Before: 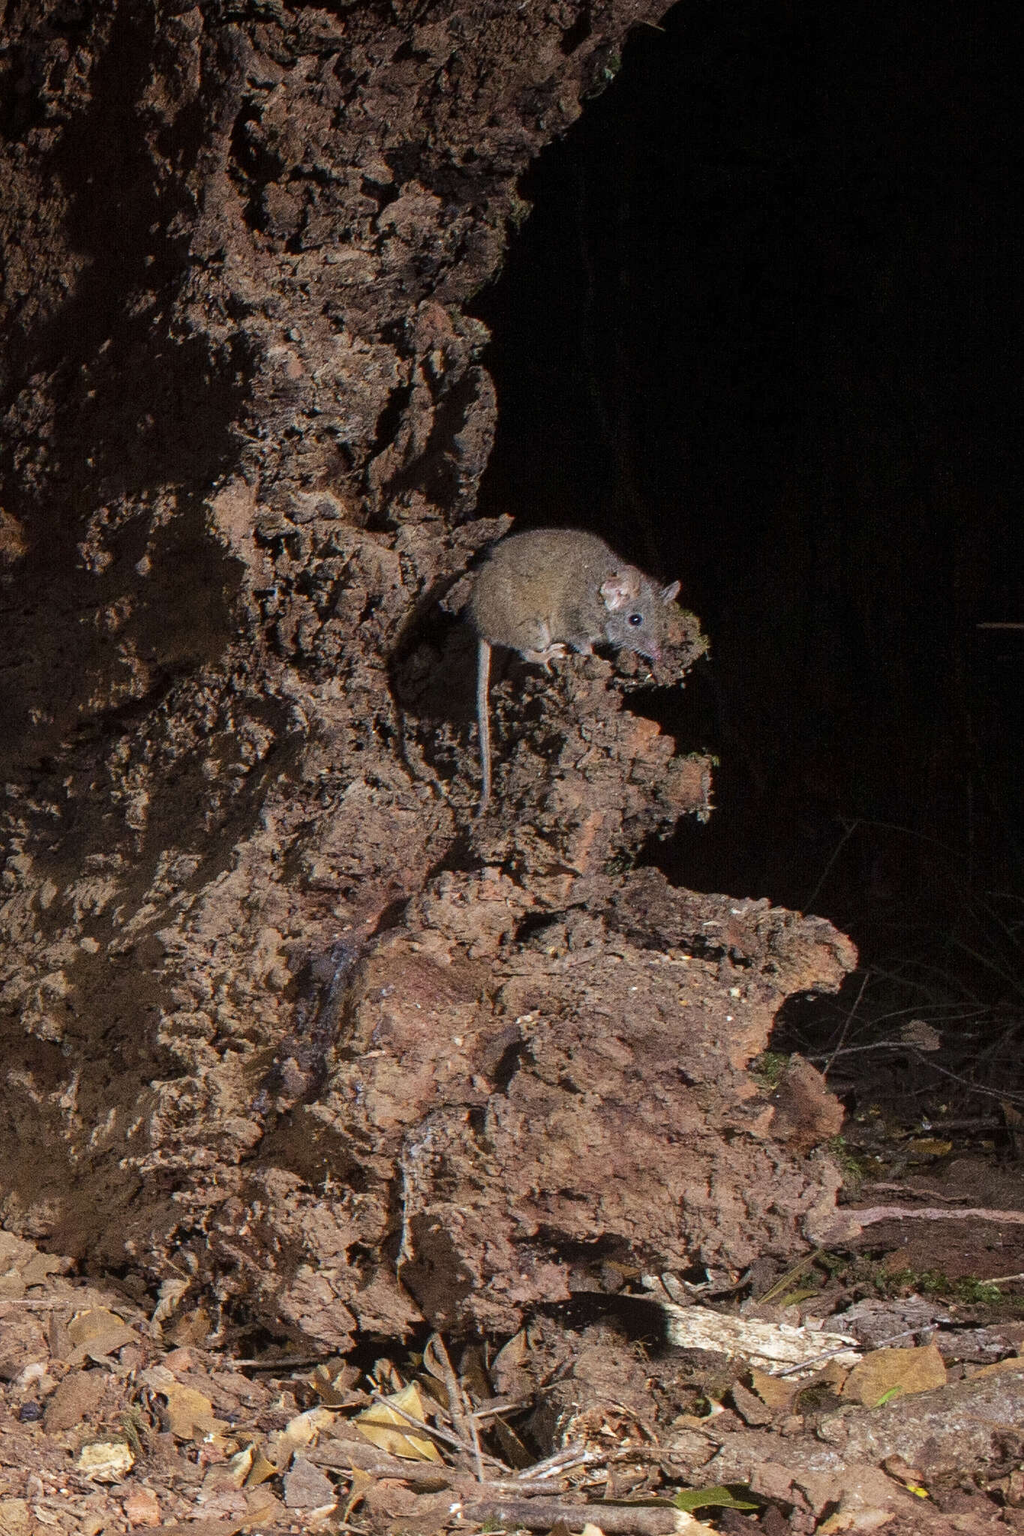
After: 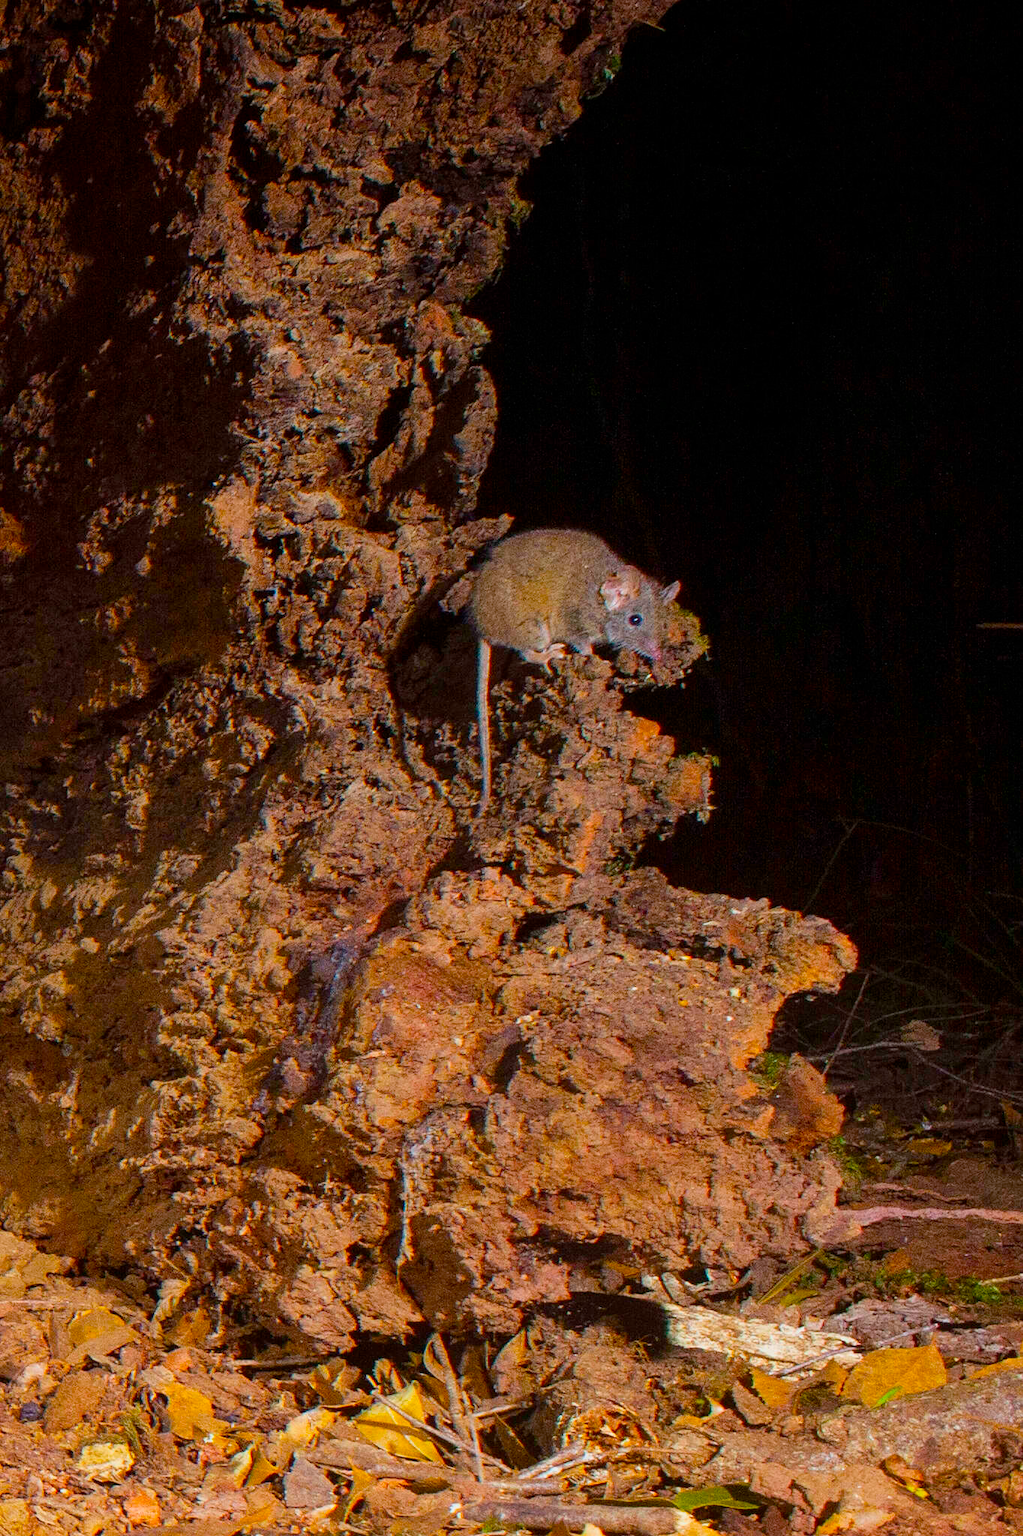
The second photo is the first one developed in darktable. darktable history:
color balance: input saturation 134.34%, contrast -10.04%, contrast fulcrum 19.67%, output saturation 133.51%
white balance: red 1, blue 1
